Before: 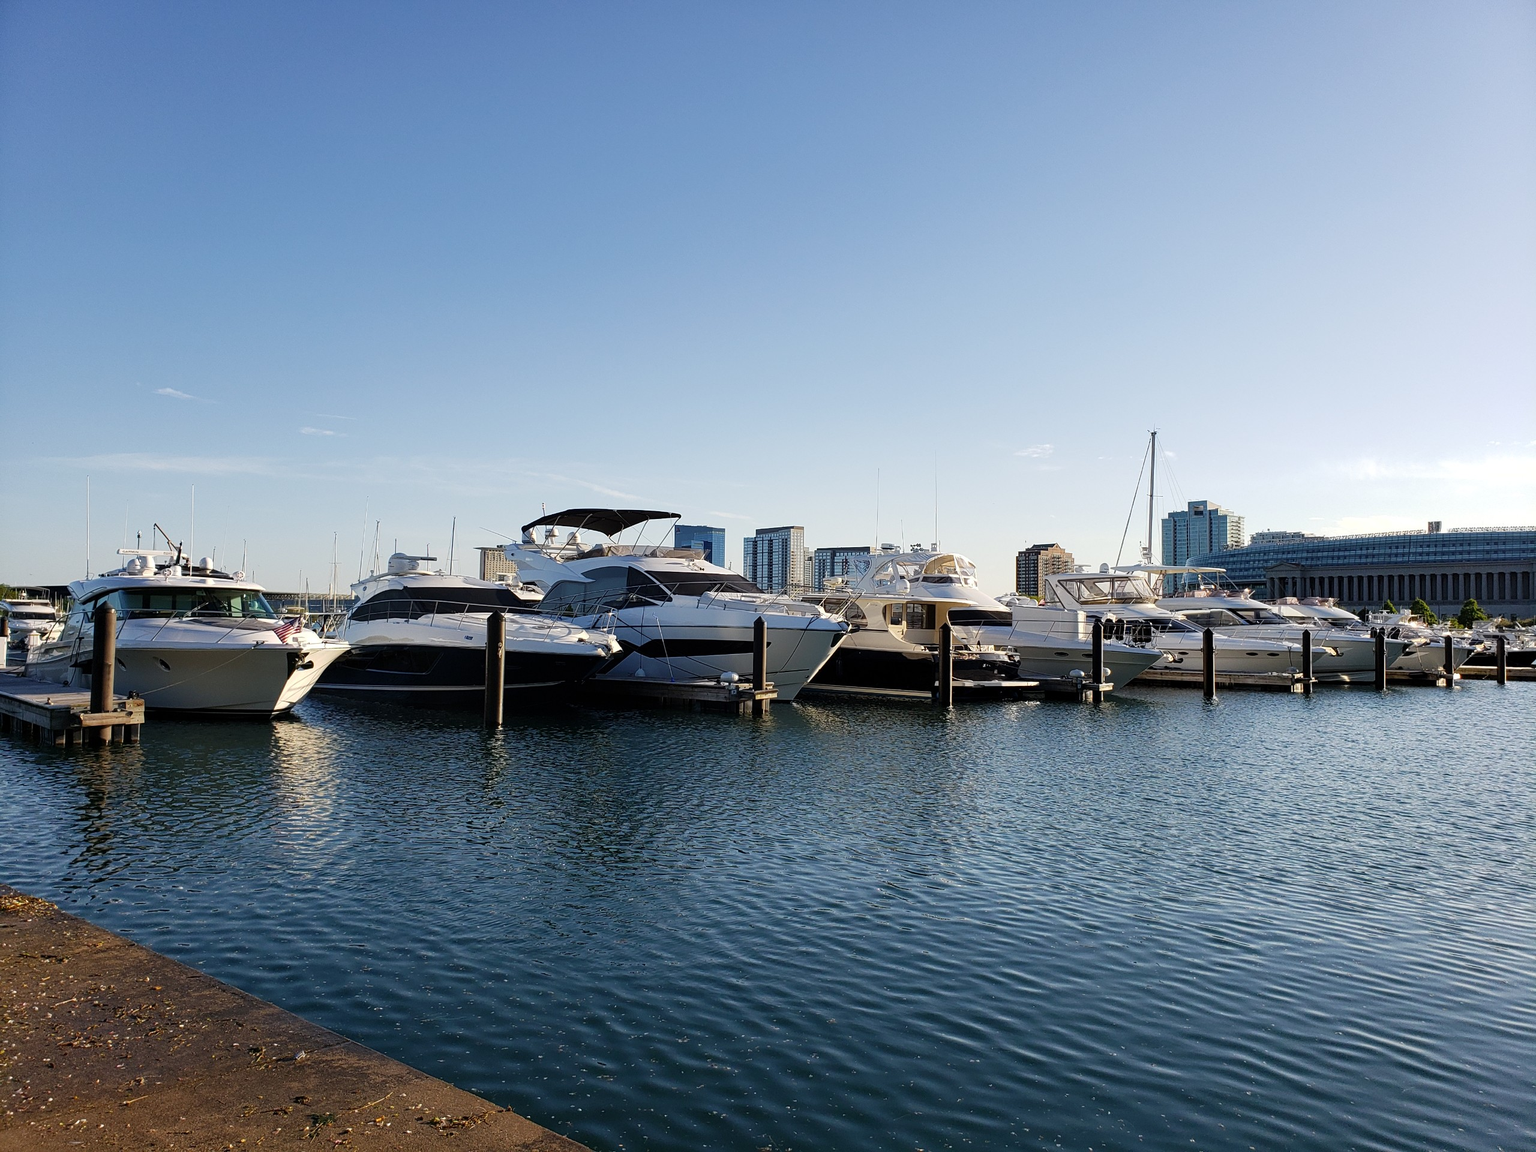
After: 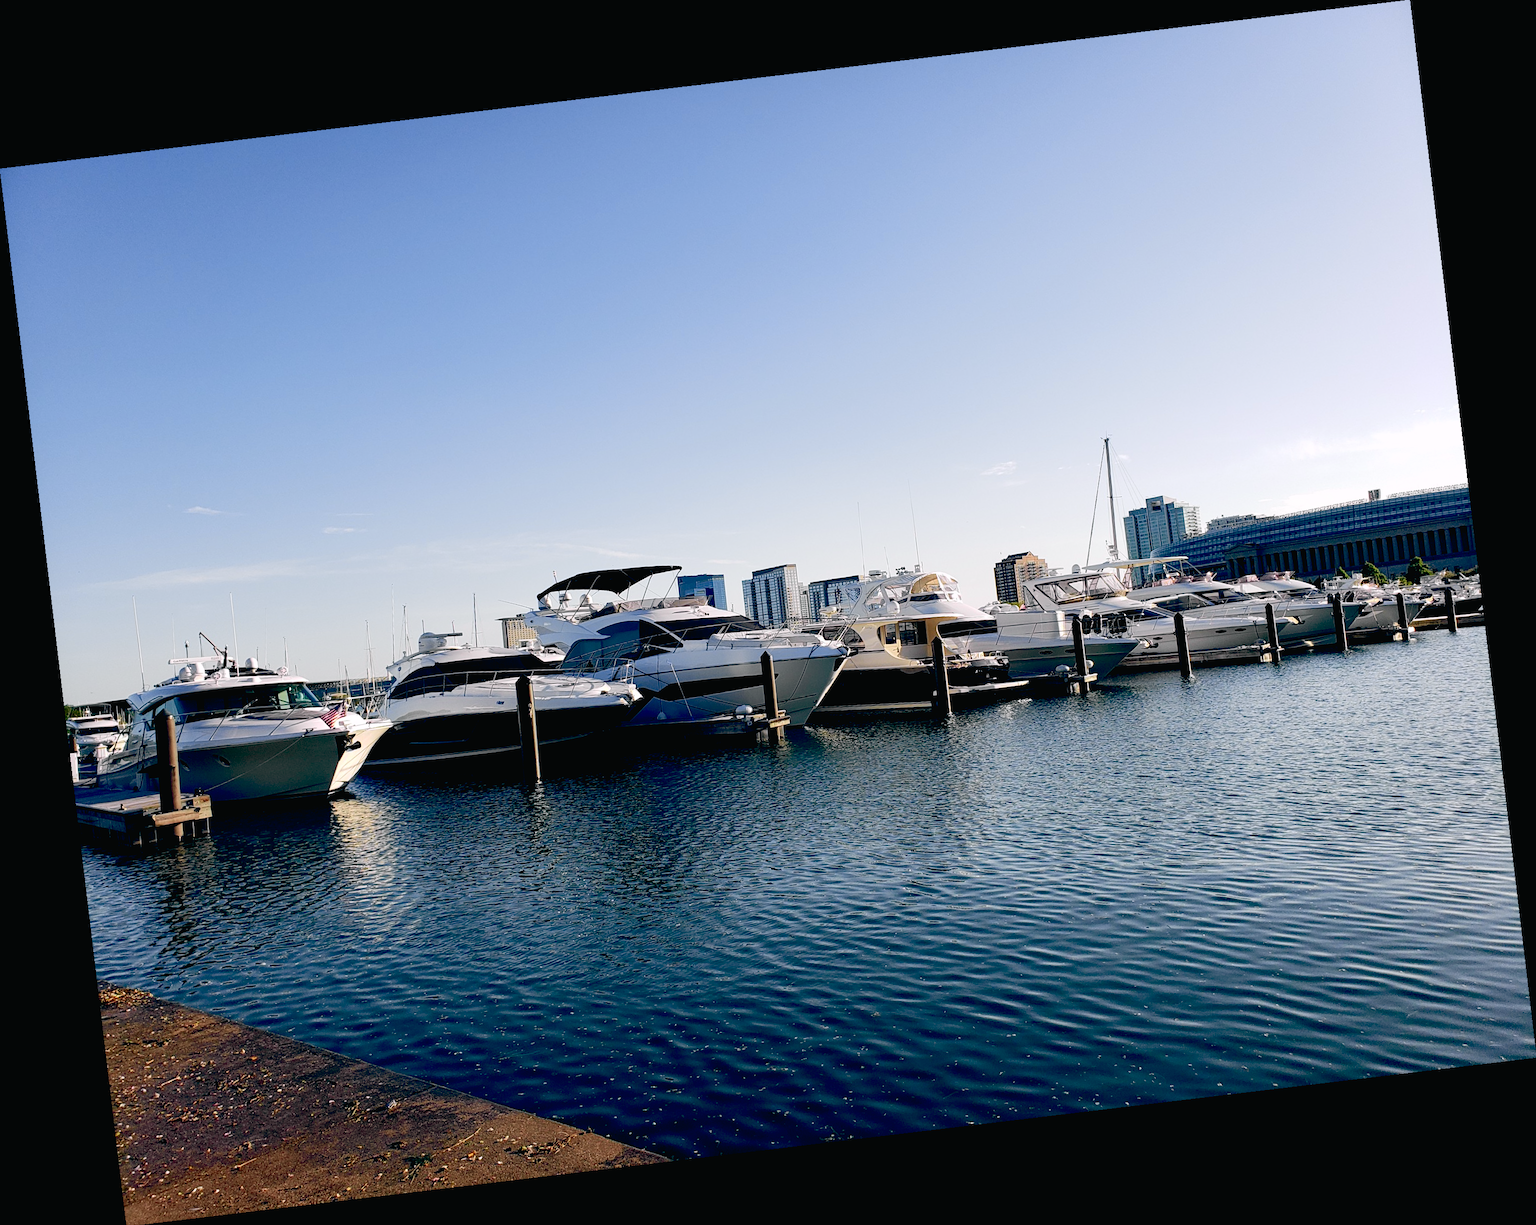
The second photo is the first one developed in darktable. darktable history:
tone curve: curves: ch0 [(0, 0.015) (0.037, 0.032) (0.131, 0.113) (0.275, 0.26) (0.497, 0.531) (0.617, 0.663) (0.704, 0.748) (0.813, 0.842) (0.911, 0.931) (0.997, 1)]; ch1 [(0, 0) (0.301, 0.3) (0.444, 0.438) (0.493, 0.494) (0.501, 0.499) (0.534, 0.543) (0.582, 0.605) (0.658, 0.687) (0.746, 0.79) (1, 1)]; ch2 [(0, 0) (0.246, 0.234) (0.36, 0.356) (0.415, 0.426) (0.476, 0.492) (0.502, 0.499) (0.525, 0.513) (0.533, 0.534) (0.586, 0.598) (0.634, 0.643) (0.706, 0.717) (0.853, 0.83) (1, 0.951)], color space Lab, independent channels, preserve colors none
color balance: lift [0.975, 0.993, 1, 1.015], gamma [1.1, 1, 1, 0.945], gain [1, 1.04, 1, 0.95]
rotate and perspective: rotation -6.83°, automatic cropping off
tone equalizer: on, module defaults
color calibration: illuminant as shot in camera, x 0.358, y 0.373, temperature 4628.91 K
